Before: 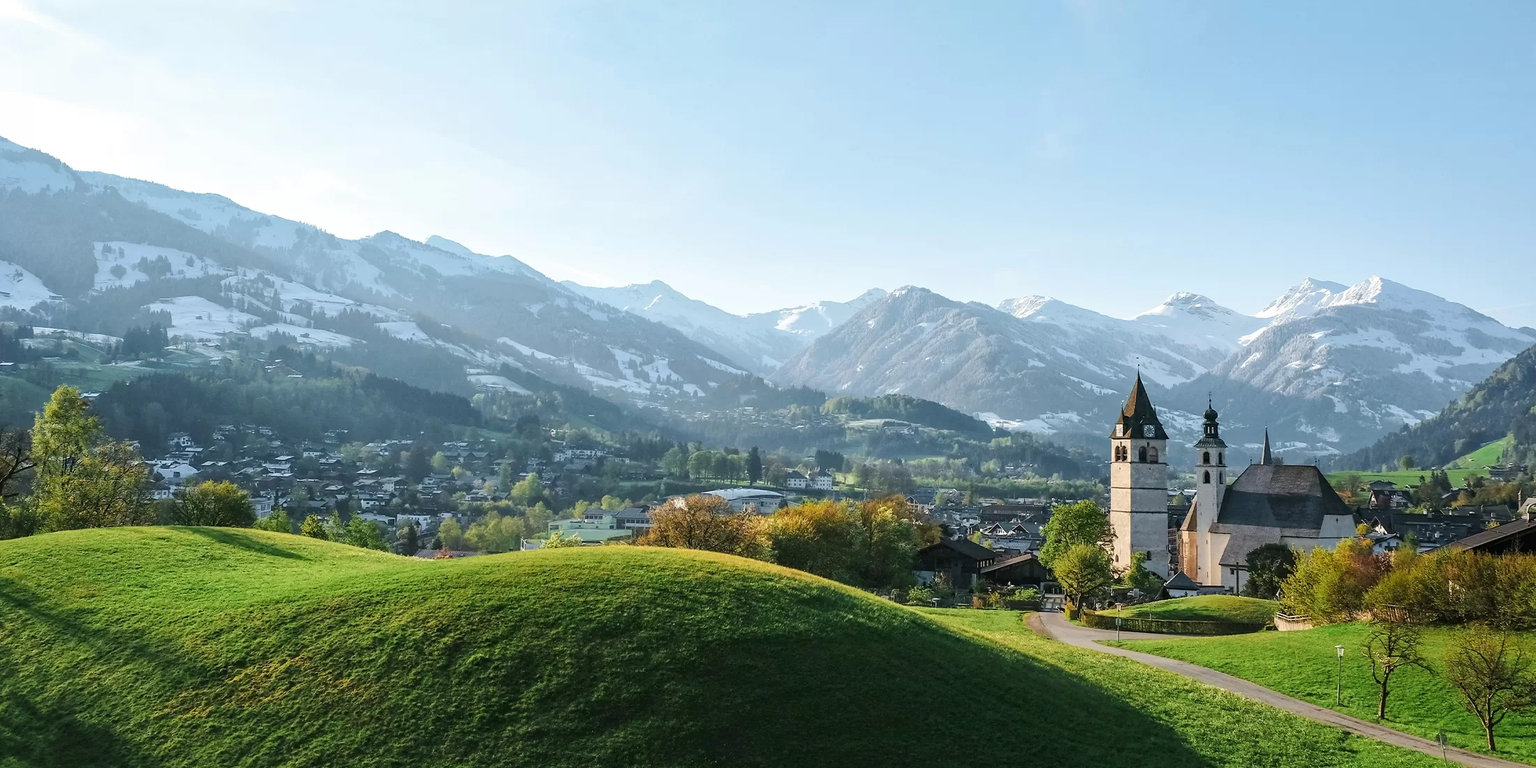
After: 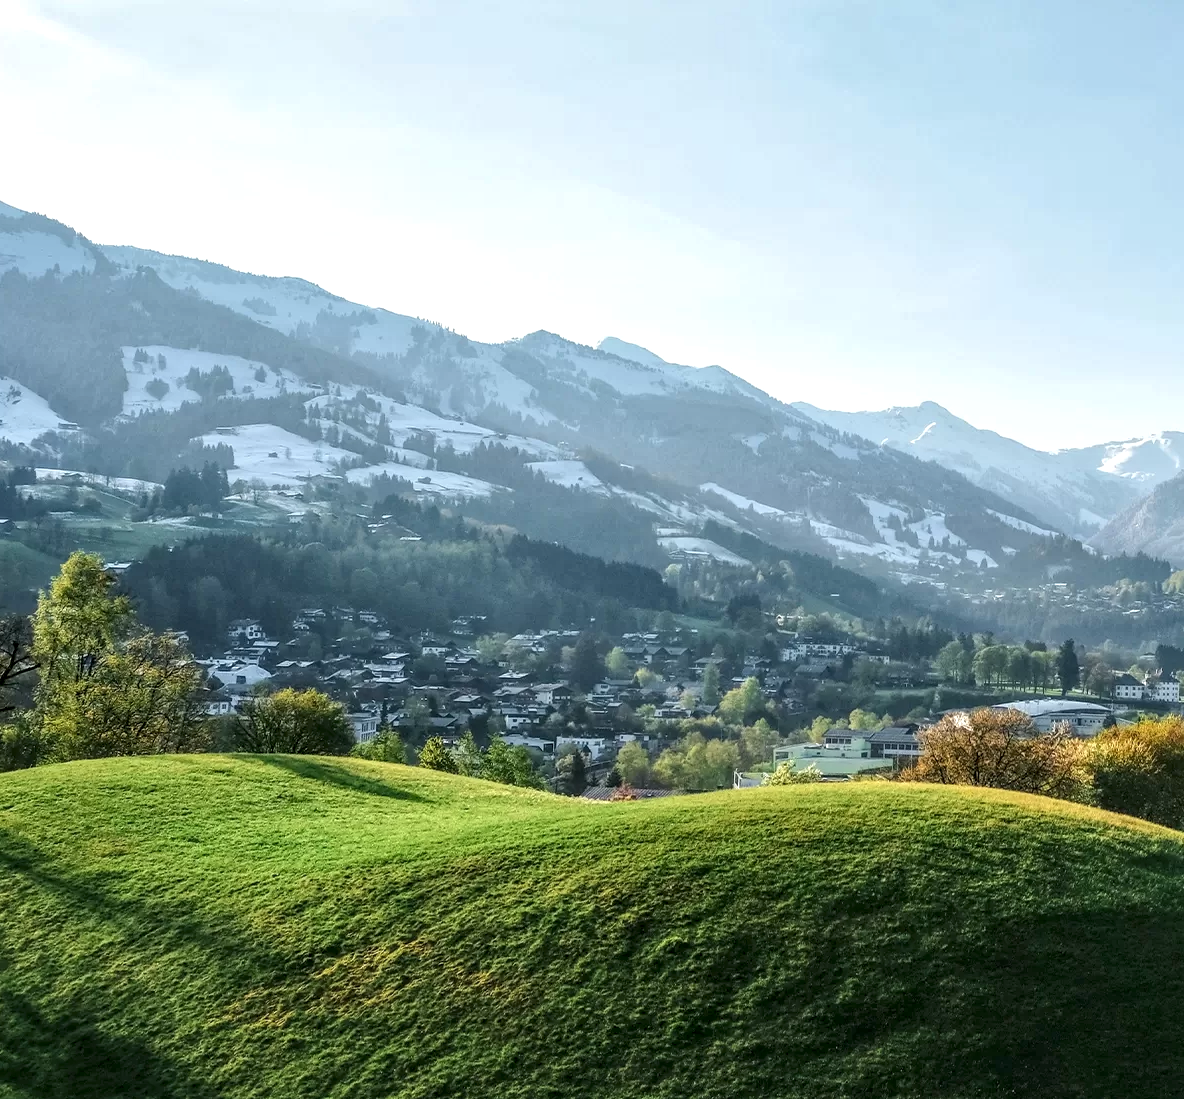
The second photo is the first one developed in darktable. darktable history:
crop: left 0.587%, right 45.588%, bottom 0.086%
local contrast: detail 144%
